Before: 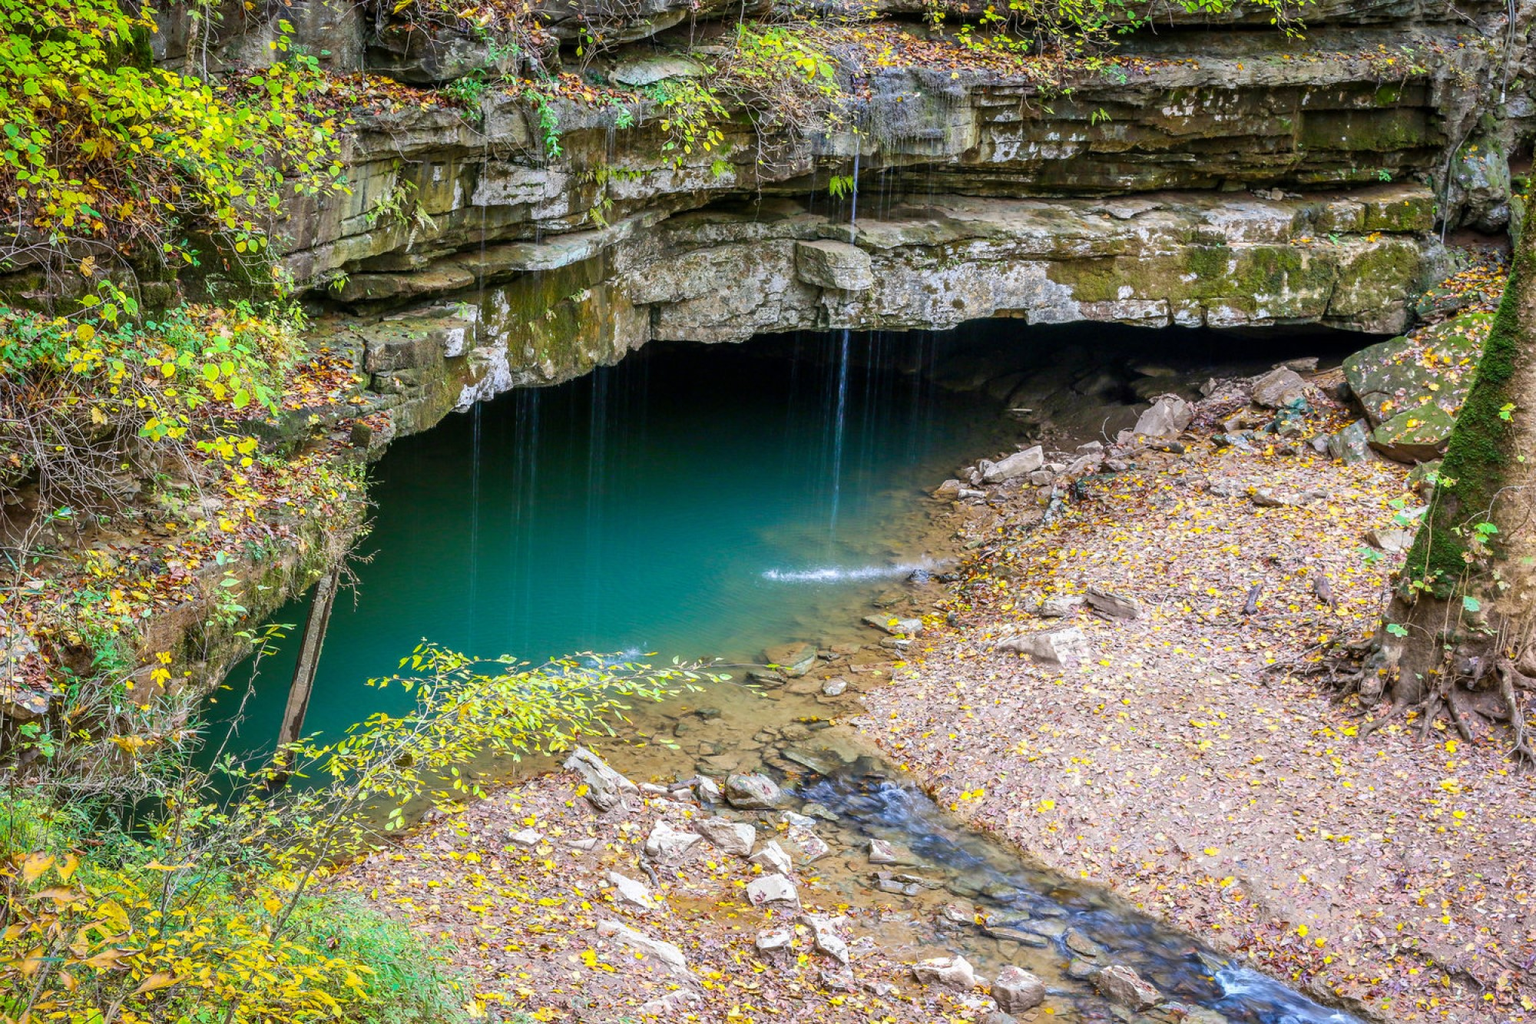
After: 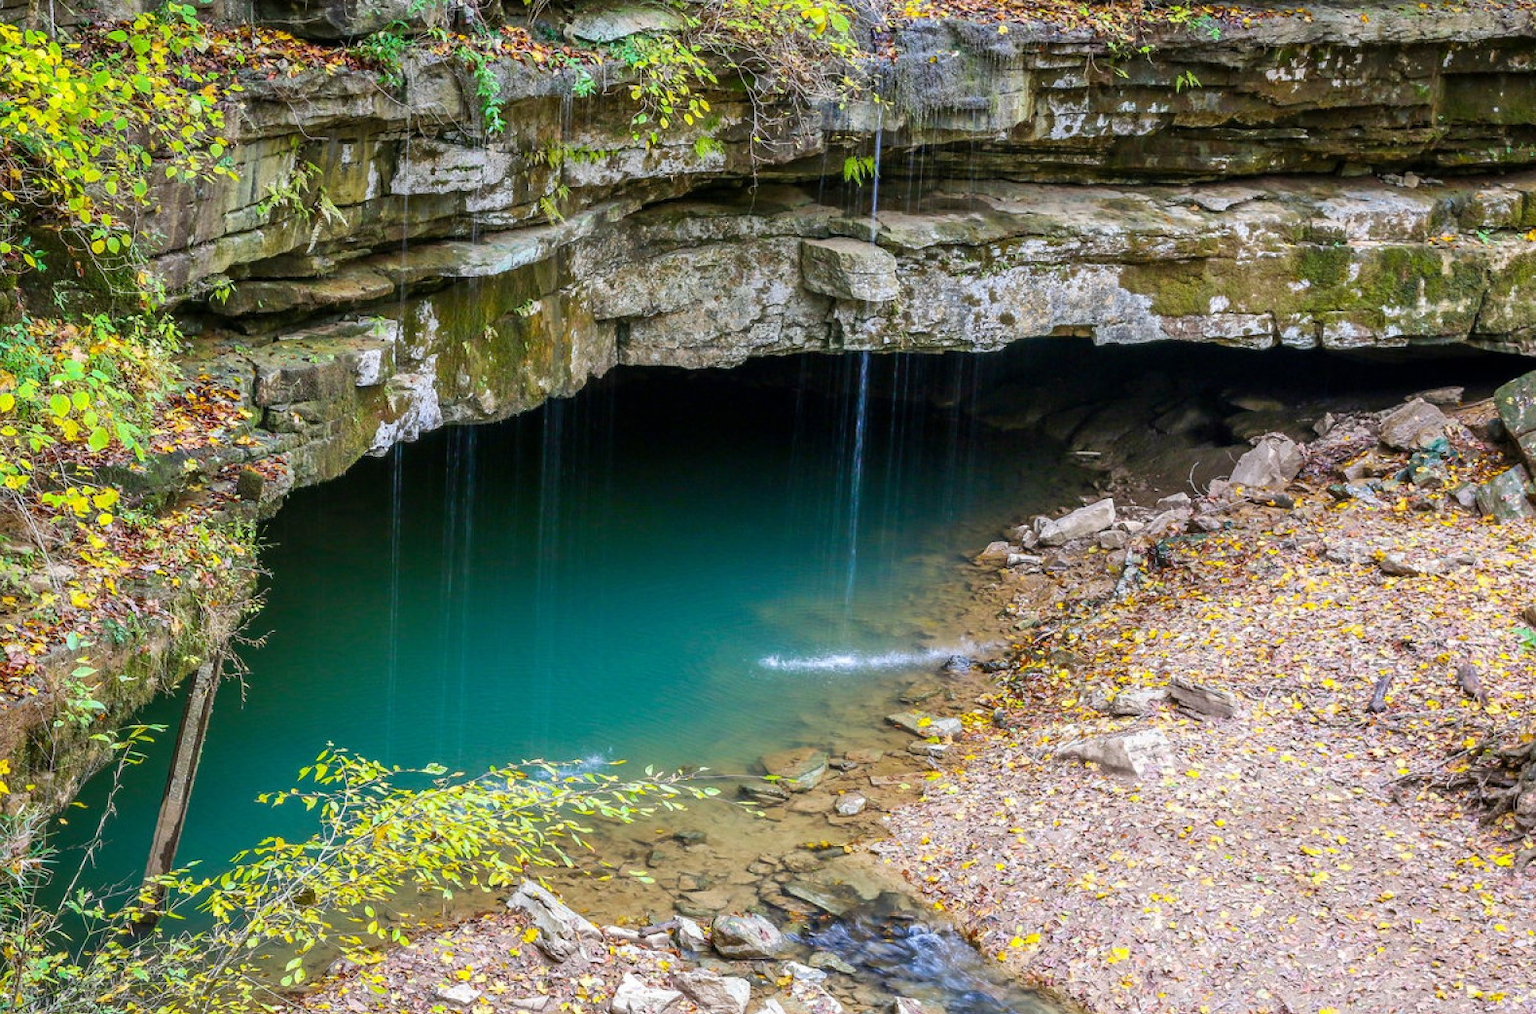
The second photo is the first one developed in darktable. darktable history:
crop and rotate: left 10.677%, top 5.147%, right 10.416%, bottom 16.632%
